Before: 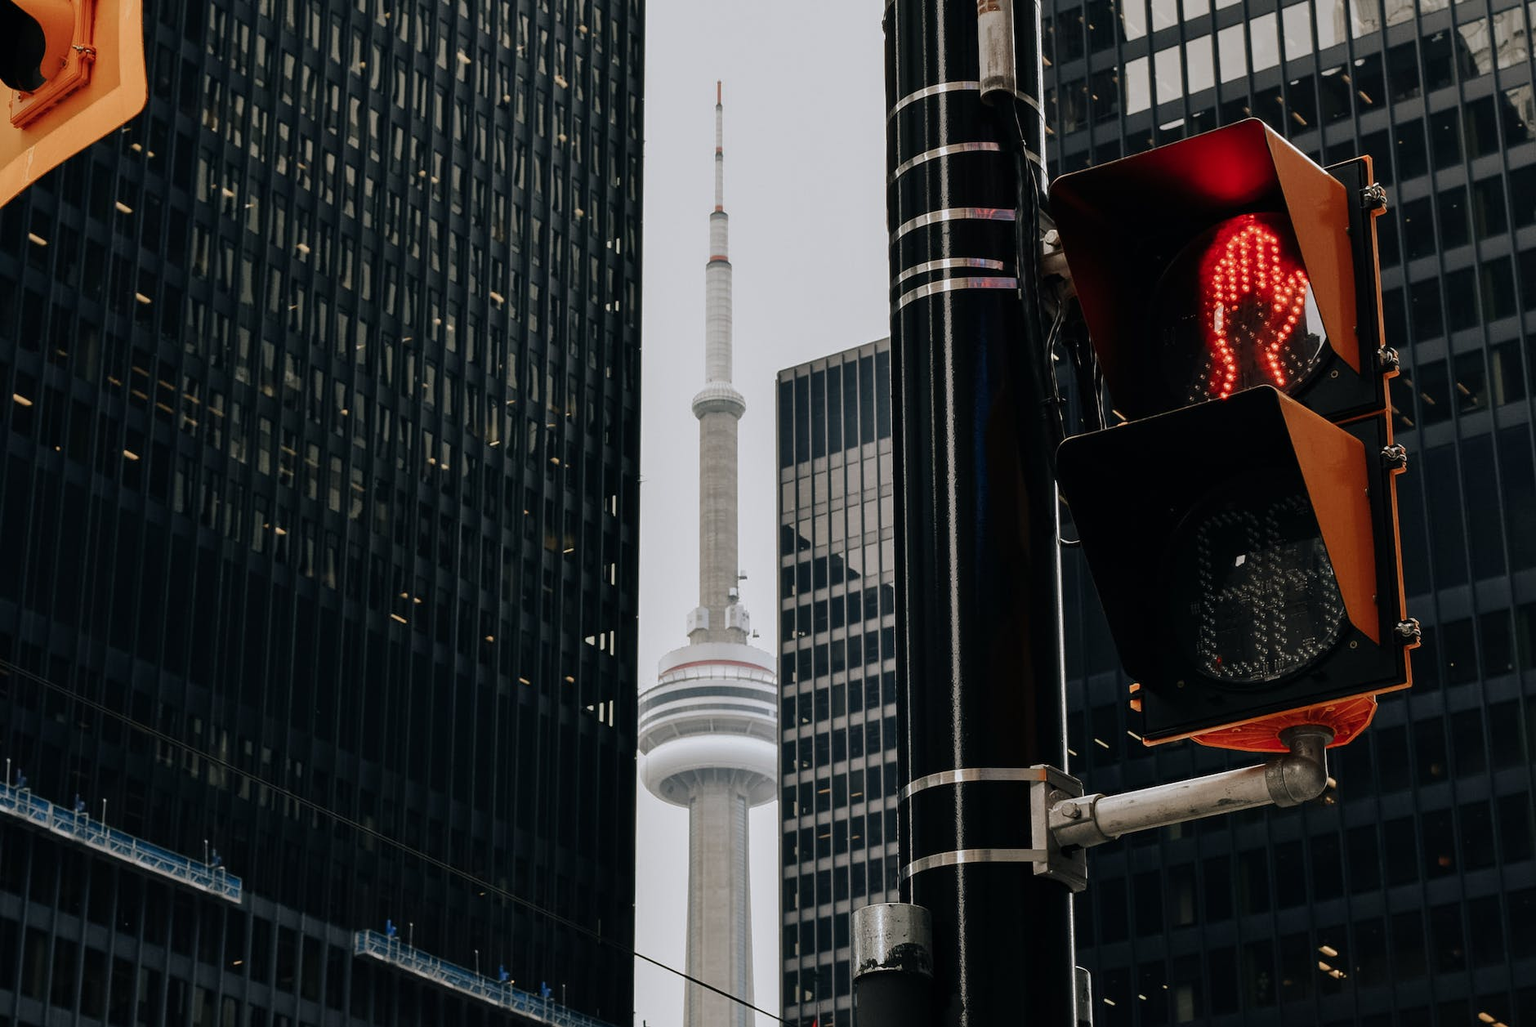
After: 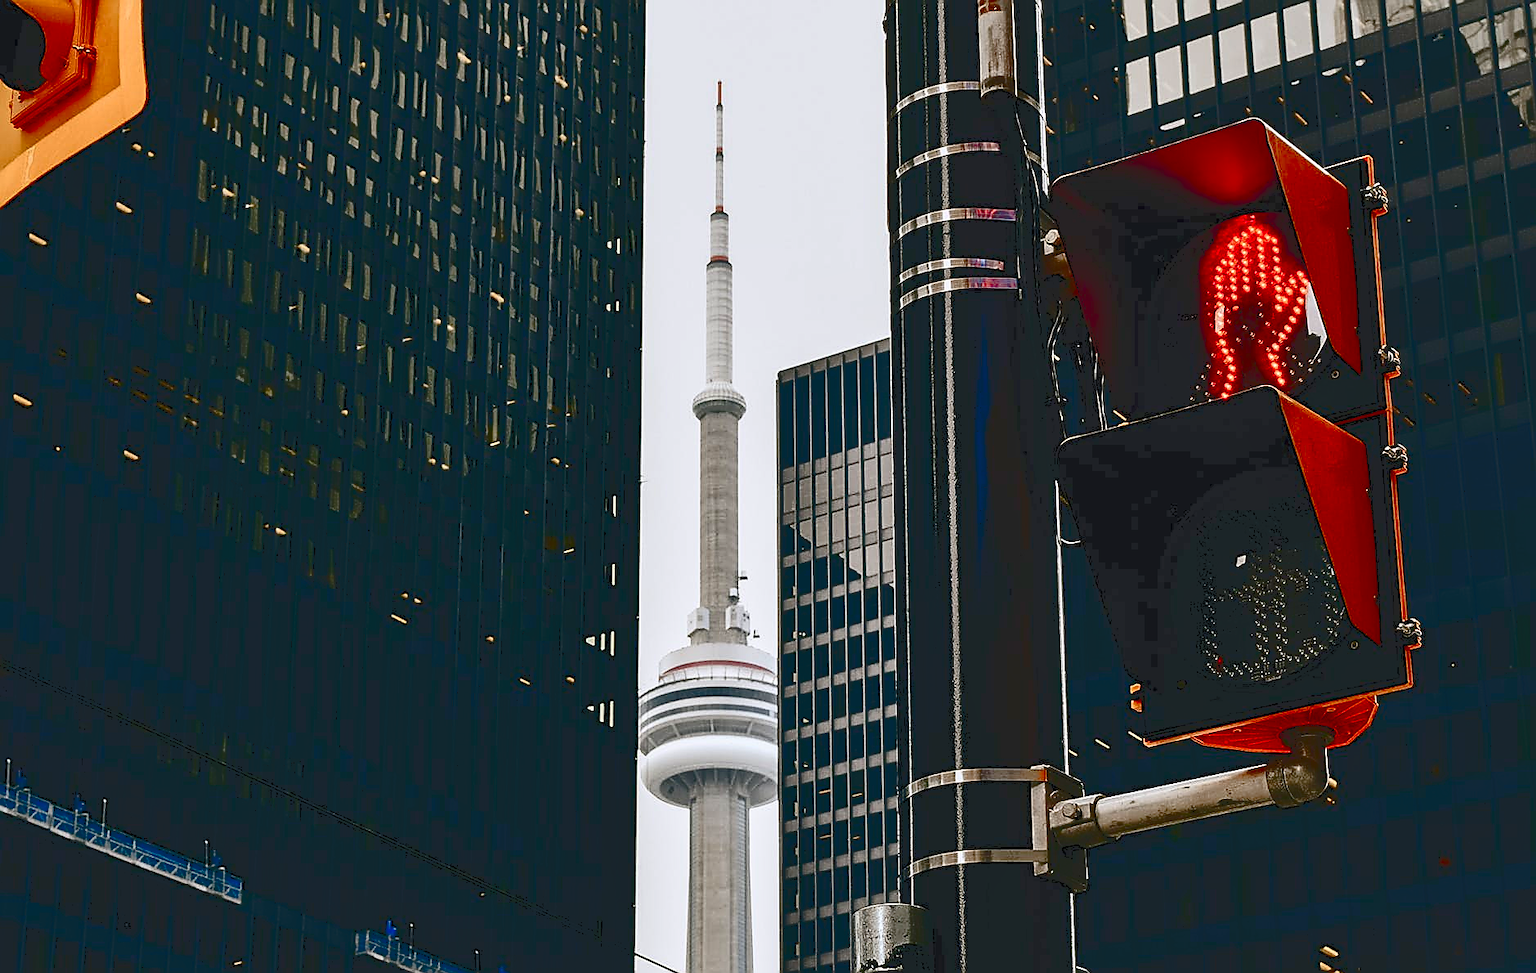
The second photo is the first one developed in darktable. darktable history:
crop and rotate: top 0.013%, bottom 5.202%
contrast brightness saturation: contrast 0.308, brightness -0.077, saturation 0.165
sharpen: radius 1.411, amount 1.252, threshold 0.682
tone curve: curves: ch0 [(0, 0) (0.003, 0.082) (0.011, 0.082) (0.025, 0.088) (0.044, 0.088) (0.069, 0.093) (0.1, 0.101) (0.136, 0.109) (0.177, 0.129) (0.224, 0.155) (0.277, 0.214) (0.335, 0.289) (0.399, 0.378) (0.468, 0.476) (0.543, 0.589) (0.623, 0.713) (0.709, 0.826) (0.801, 0.908) (0.898, 0.98) (1, 1)], color space Lab, independent channels, preserve colors none
color balance rgb: shadows fall-off 100.833%, perceptual saturation grading › global saturation 20%, perceptual saturation grading › highlights -25.671%, perceptual saturation grading › shadows 25.902%, mask middle-gray fulcrum 22.238%, contrast -10.568%
shadows and highlights: on, module defaults
